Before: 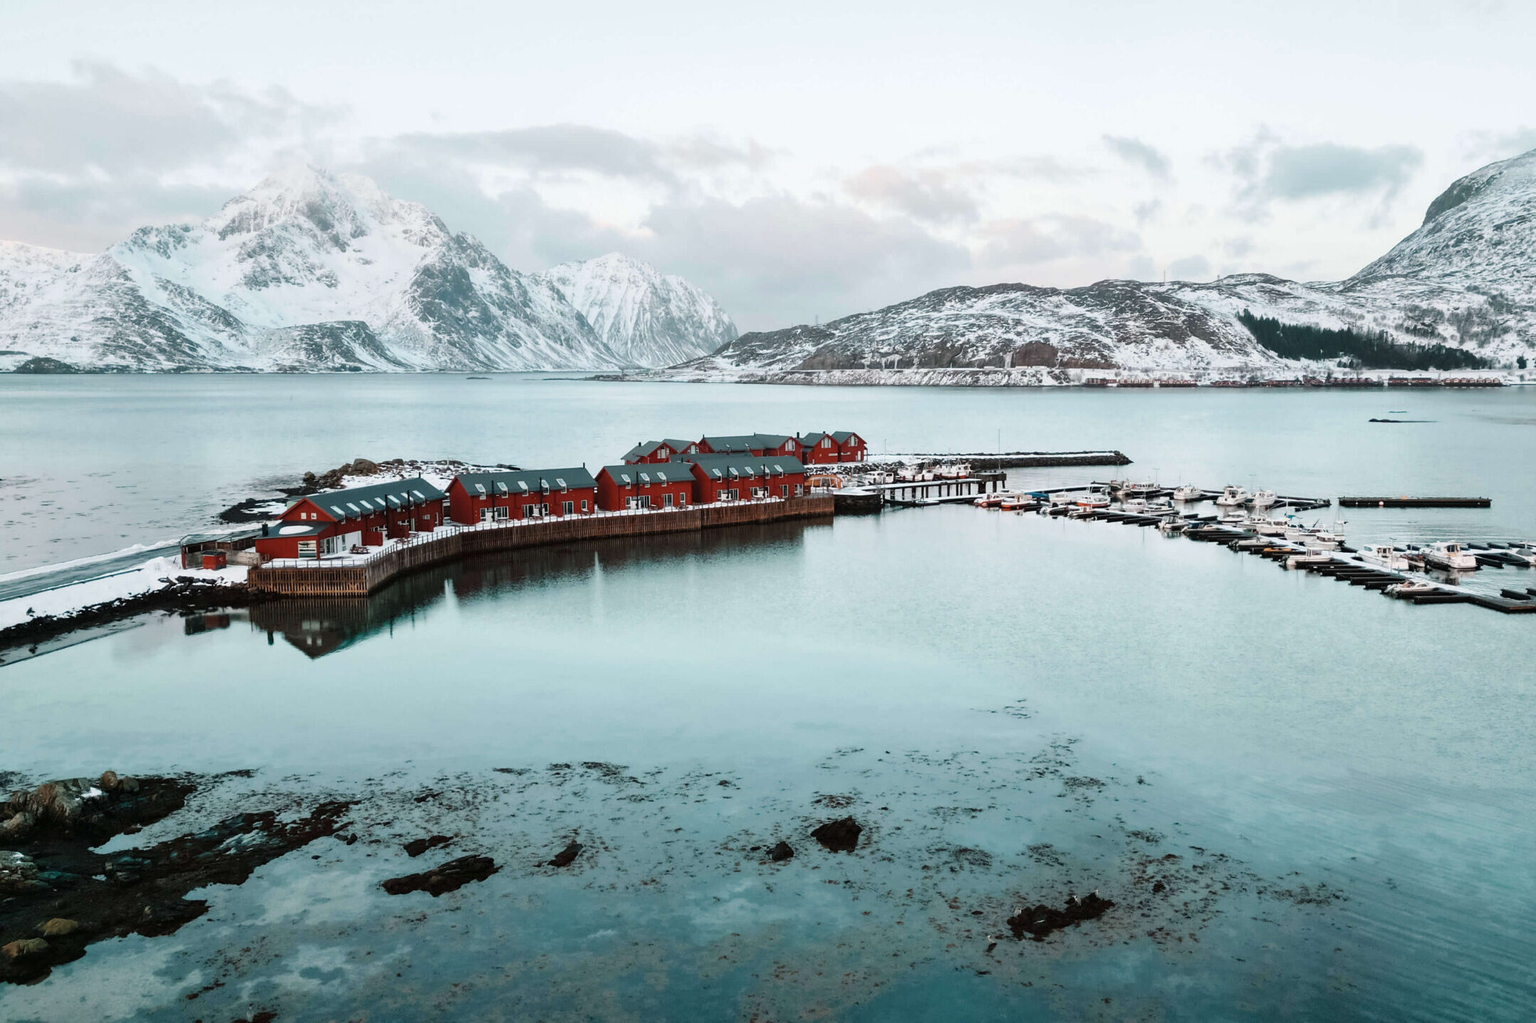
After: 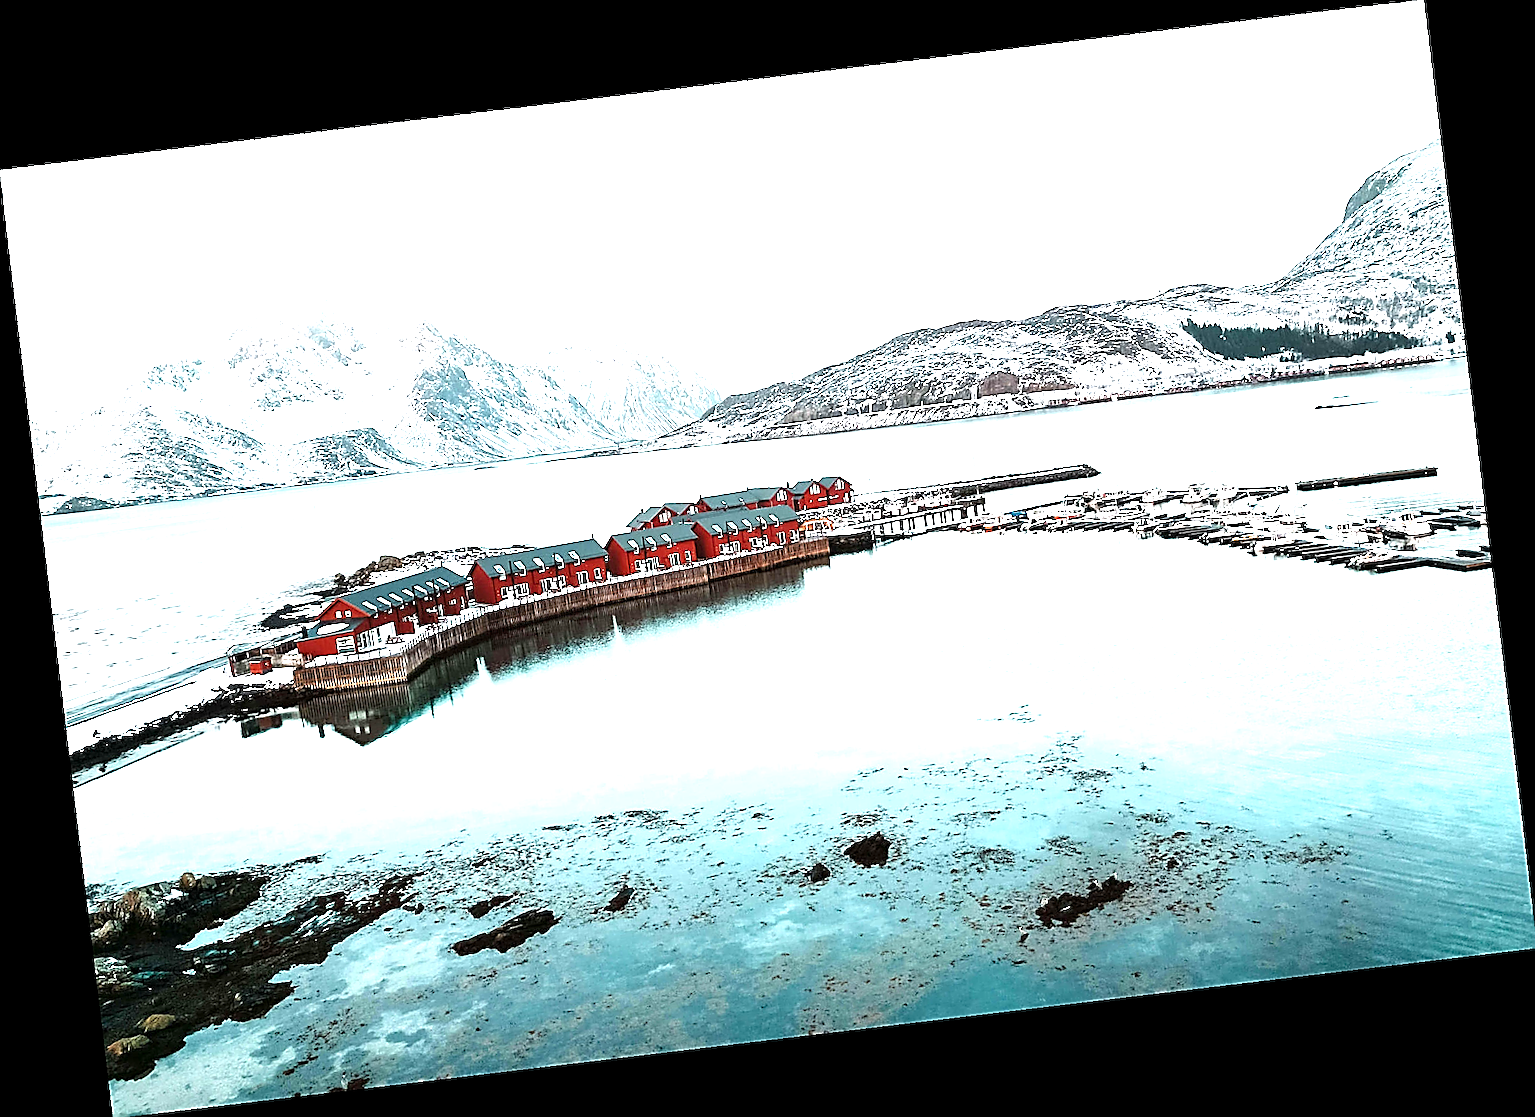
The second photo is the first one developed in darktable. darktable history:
exposure: black level correction 0.001, exposure 0.5 EV, compensate exposure bias true, compensate highlight preservation false
sharpen: amount 2
rotate and perspective: rotation -6.83°, automatic cropping off
levels: levels [0, 0.374, 0.749]
